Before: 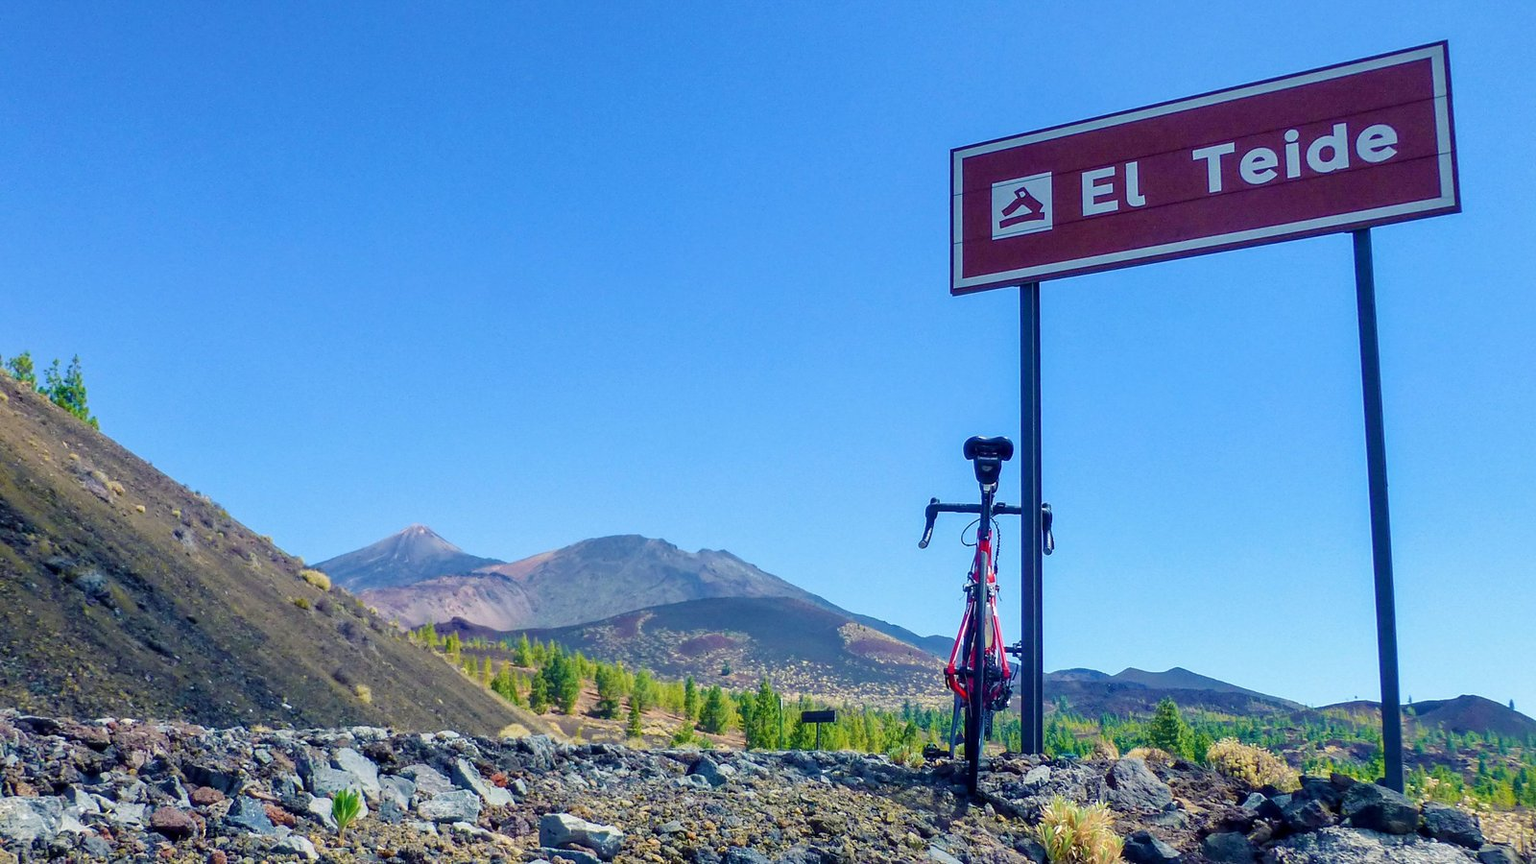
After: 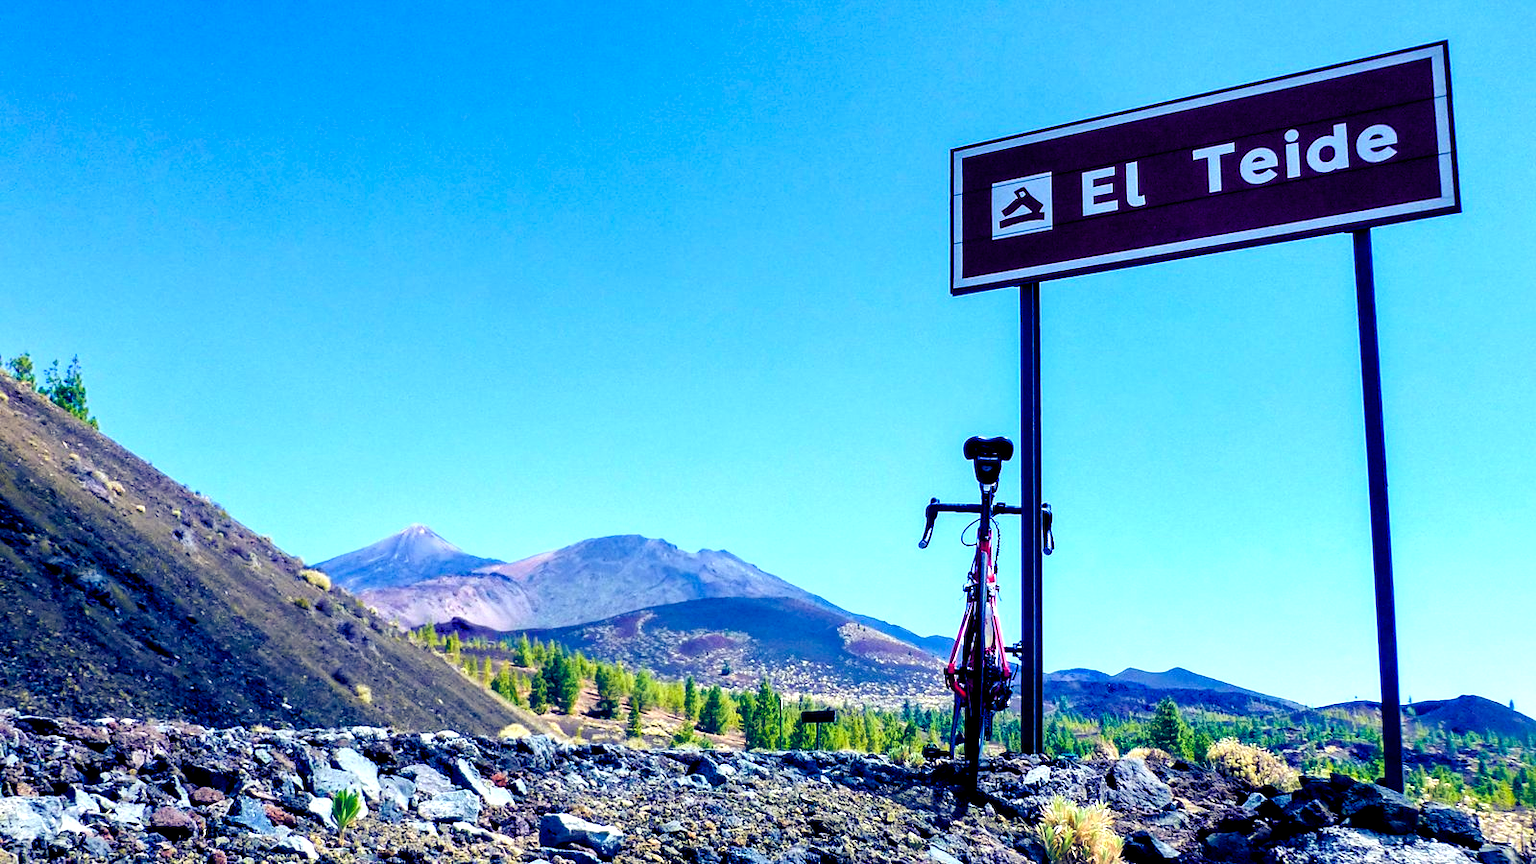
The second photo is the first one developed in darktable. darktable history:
color balance rgb: shadows lift › luminance -41.13%, shadows lift › chroma 14.13%, shadows lift › hue 260°, power › luminance -3.76%, power › chroma 0.56%, power › hue 40.37°, highlights gain › luminance 16.81%, highlights gain › chroma 2.94%, highlights gain › hue 260°, global offset › luminance -0.29%, global offset › chroma 0.31%, global offset › hue 260°, perceptual saturation grading › global saturation 20%, perceptual saturation grading › highlights -13.92%, perceptual saturation grading › shadows 50%
tone equalizer: -8 EV -0.75 EV, -7 EV -0.7 EV, -6 EV -0.6 EV, -5 EV -0.4 EV, -3 EV 0.4 EV, -2 EV 0.6 EV, -1 EV 0.7 EV, +0 EV 0.75 EV, edges refinement/feathering 500, mask exposure compensation -1.57 EV, preserve details no
